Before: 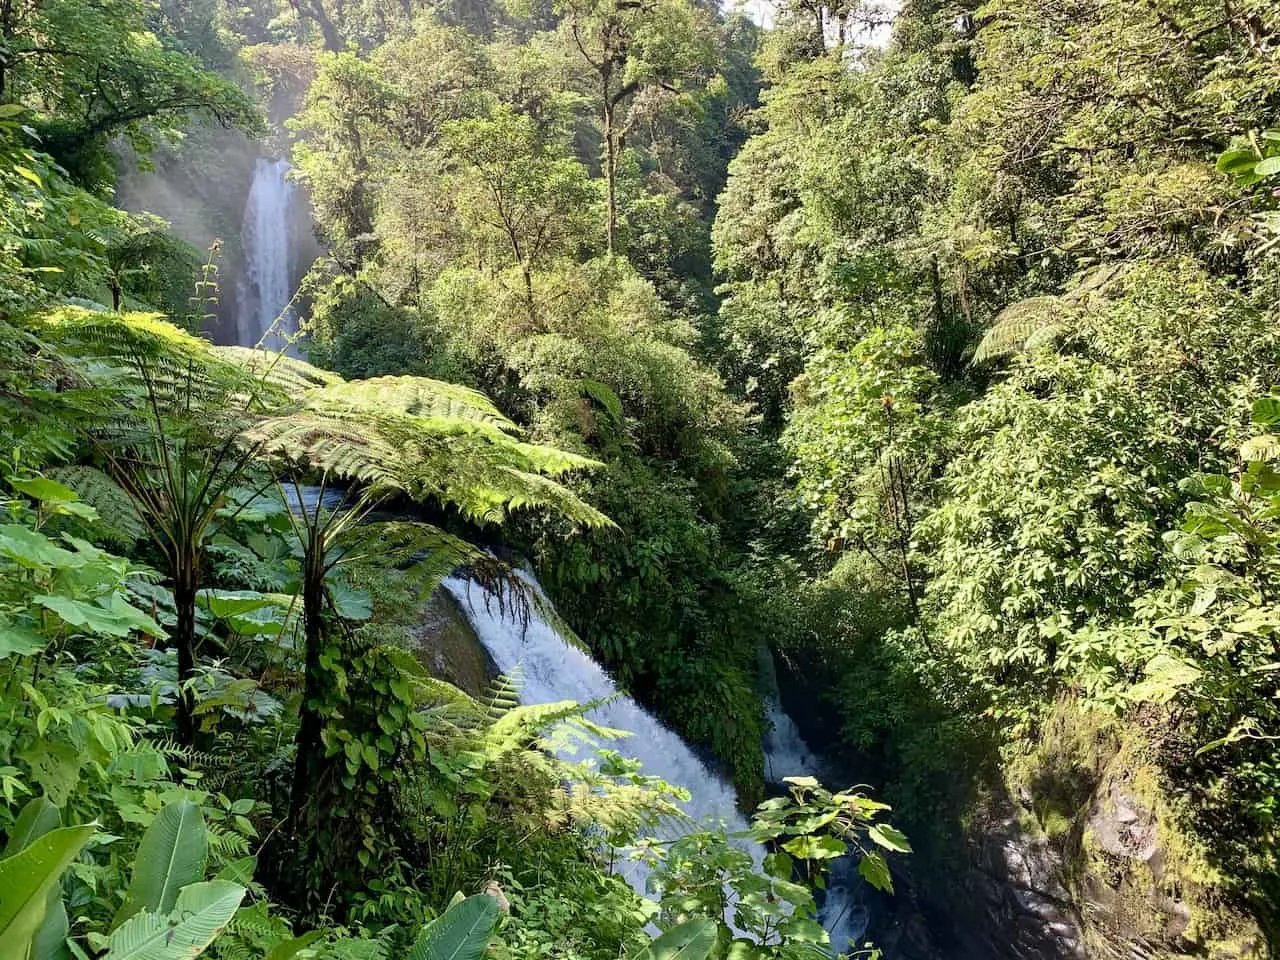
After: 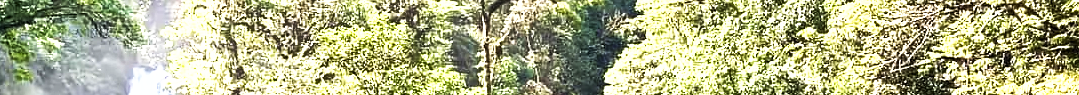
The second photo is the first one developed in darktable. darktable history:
velvia: strength 6%
levels: levels [0.029, 0.545, 0.971]
crop and rotate: left 9.644%, top 9.491%, right 6.021%, bottom 80.509%
base curve: curves: ch0 [(0, 0) (0.495, 0.917) (1, 1)], preserve colors none
shadows and highlights: low approximation 0.01, soften with gaussian
exposure: exposure 0.29 EV, compensate highlight preservation false
